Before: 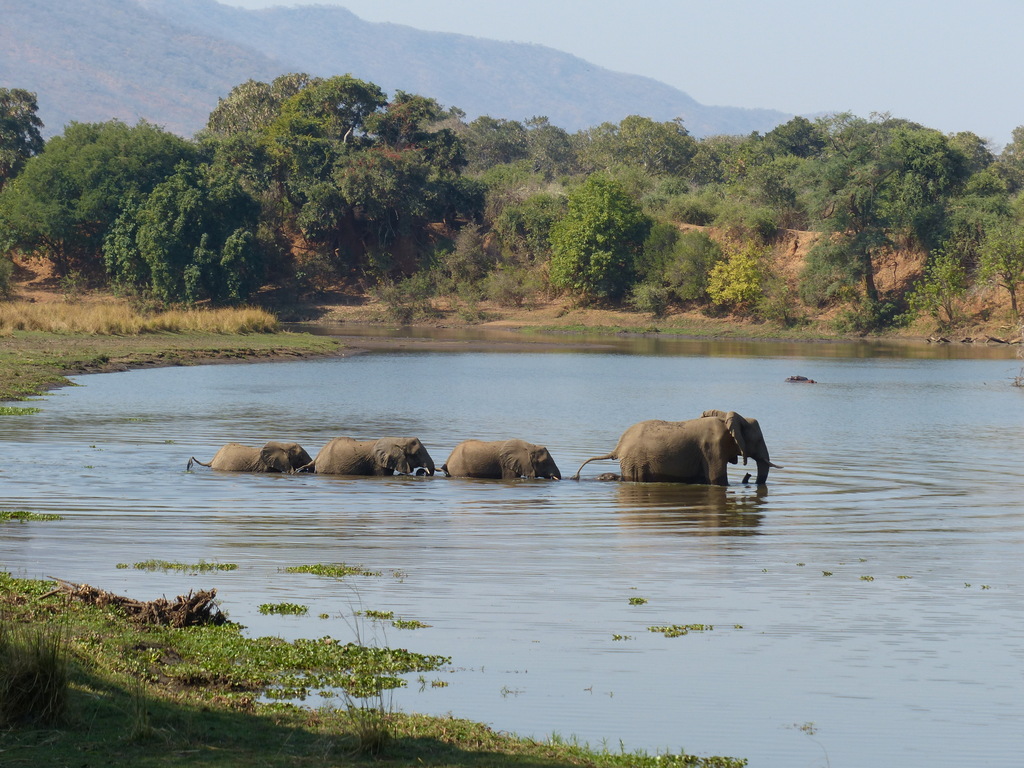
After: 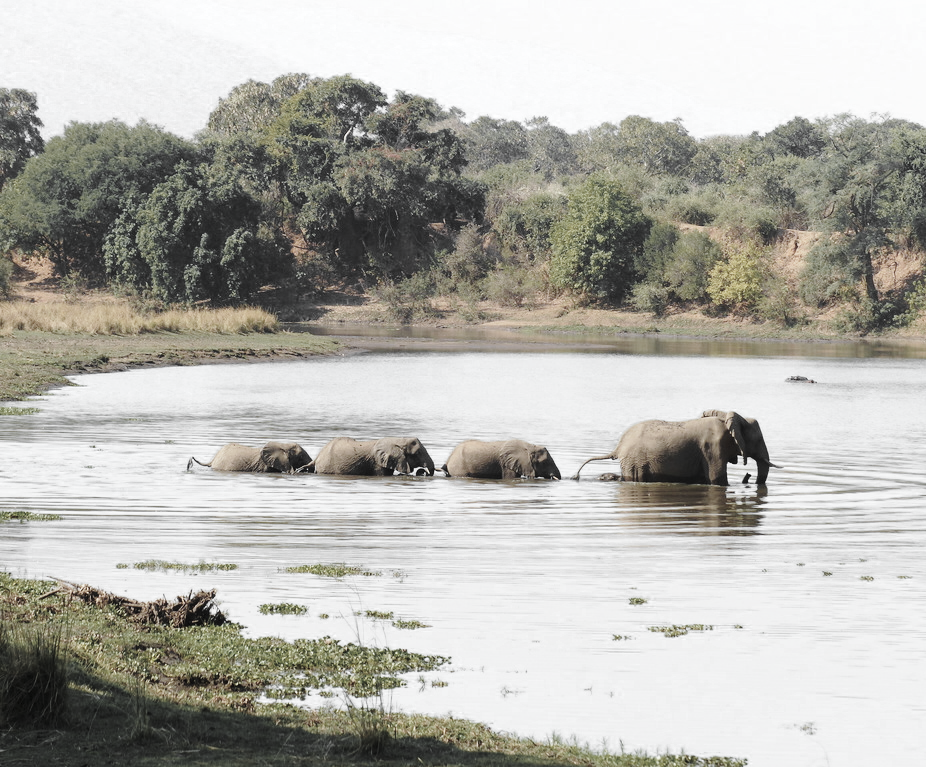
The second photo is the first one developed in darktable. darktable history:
base curve: curves: ch0 [(0, 0) (0.028, 0.03) (0.121, 0.232) (0.46, 0.748) (0.859, 0.968) (1, 1)], preserve colors none
contrast brightness saturation: contrast 0.033, brightness 0.066, saturation 0.131
crop: right 9.523%, bottom 0.048%
color zones: curves: ch0 [(0, 0.613) (0.01, 0.613) (0.245, 0.448) (0.498, 0.529) (0.642, 0.665) (0.879, 0.777) (0.99, 0.613)]; ch1 [(0, 0.035) (0.121, 0.189) (0.259, 0.197) (0.415, 0.061) (0.589, 0.022) (0.732, 0.022) (0.857, 0.026) (0.991, 0.053)]
